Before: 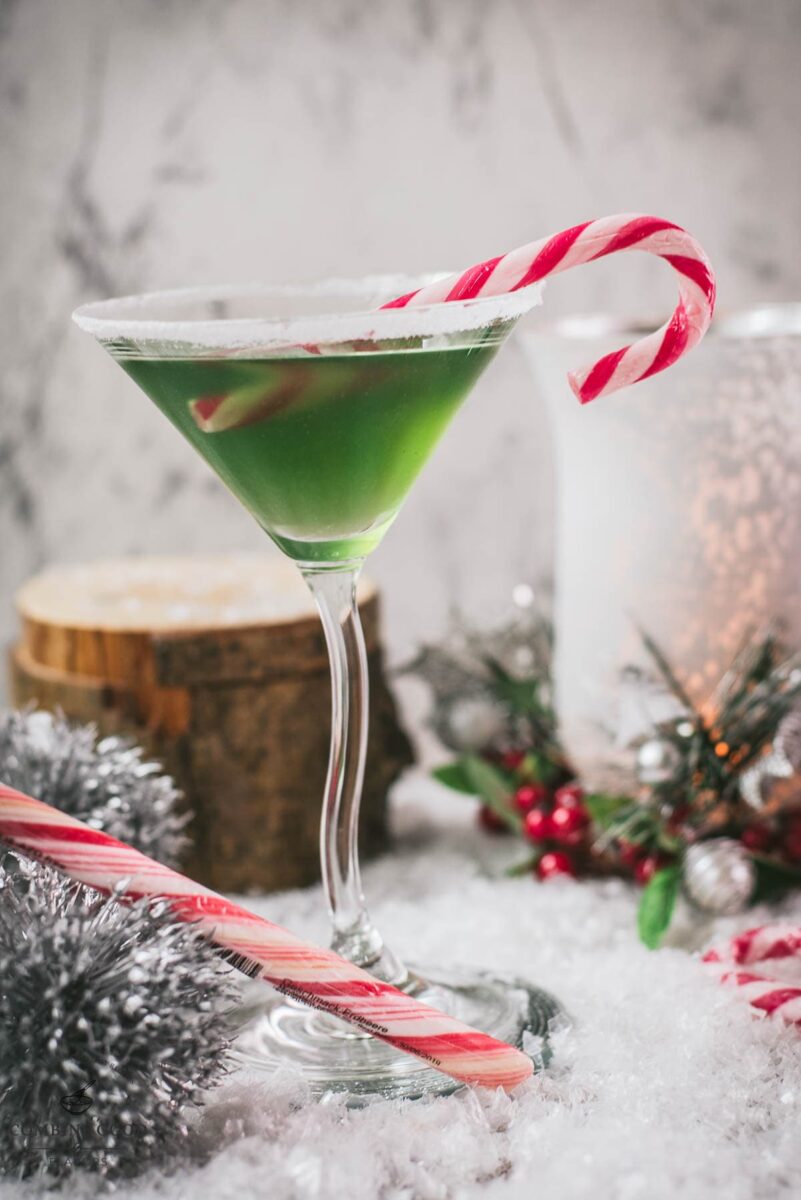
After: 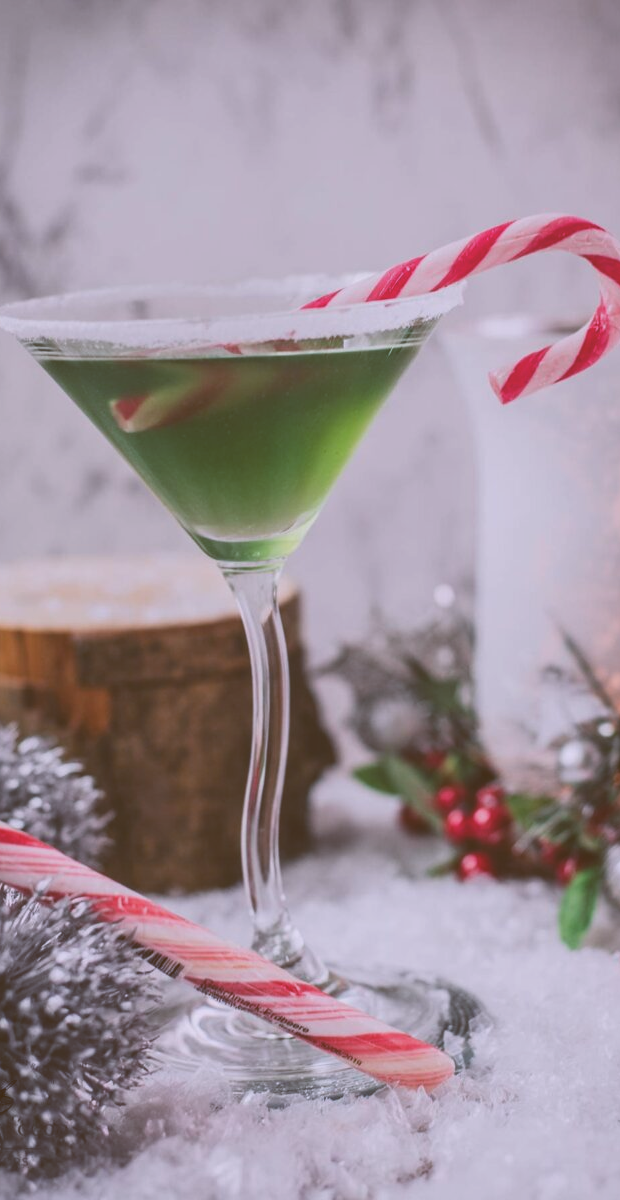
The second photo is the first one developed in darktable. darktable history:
white balance: red 1.05, blue 1.072
crop: left 9.88%, right 12.664%
color balance: lift [1, 1.015, 1.004, 0.985], gamma [1, 0.958, 0.971, 1.042], gain [1, 0.956, 0.977, 1.044]
exposure: black level correction -0.036, exposure -0.497 EV, compensate highlight preservation false
